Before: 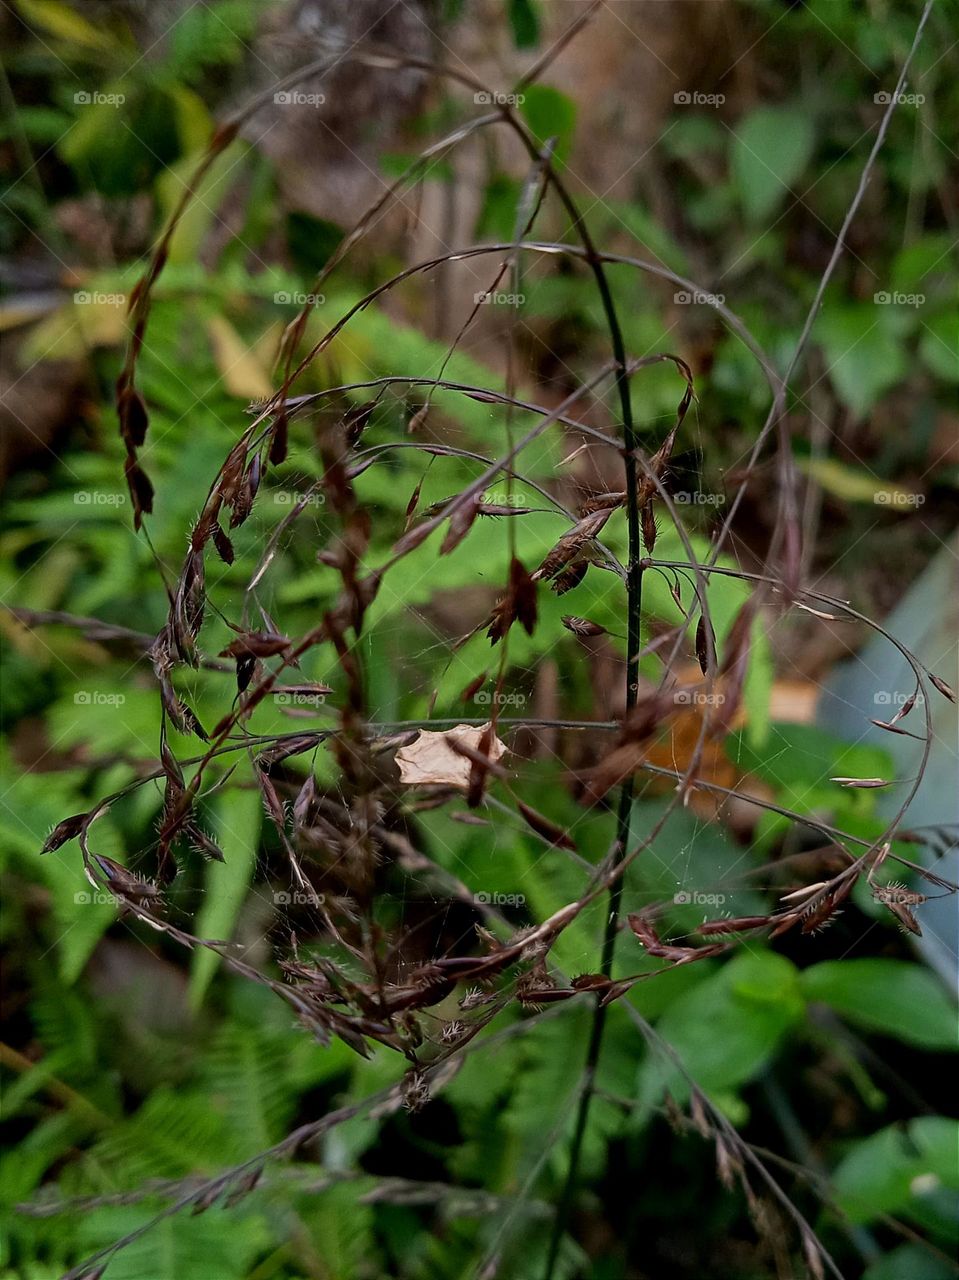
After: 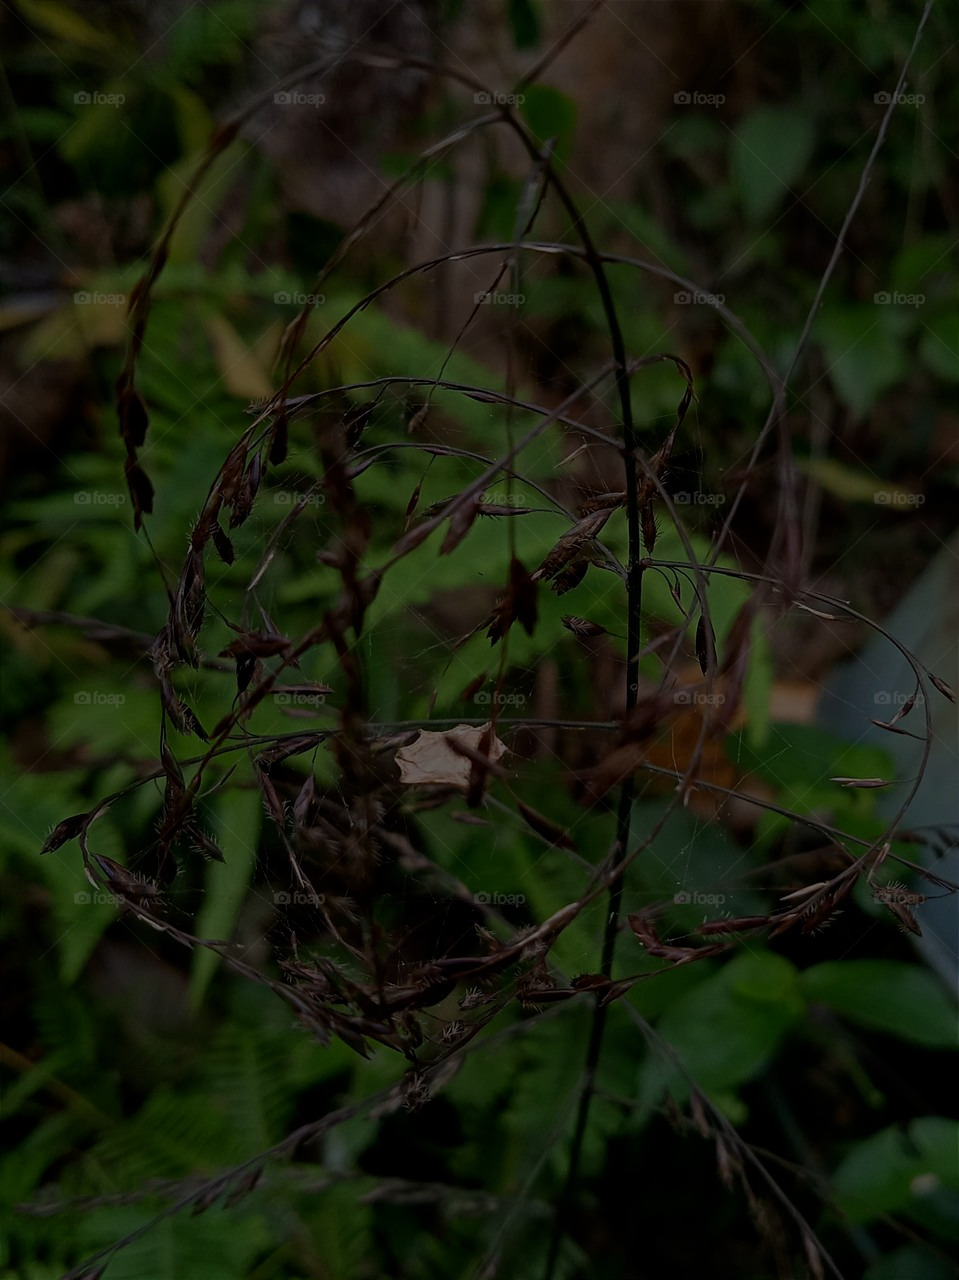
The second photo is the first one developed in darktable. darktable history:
exposure: exposure -2.446 EV, compensate highlight preservation false
color balance rgb: on, module defaults
